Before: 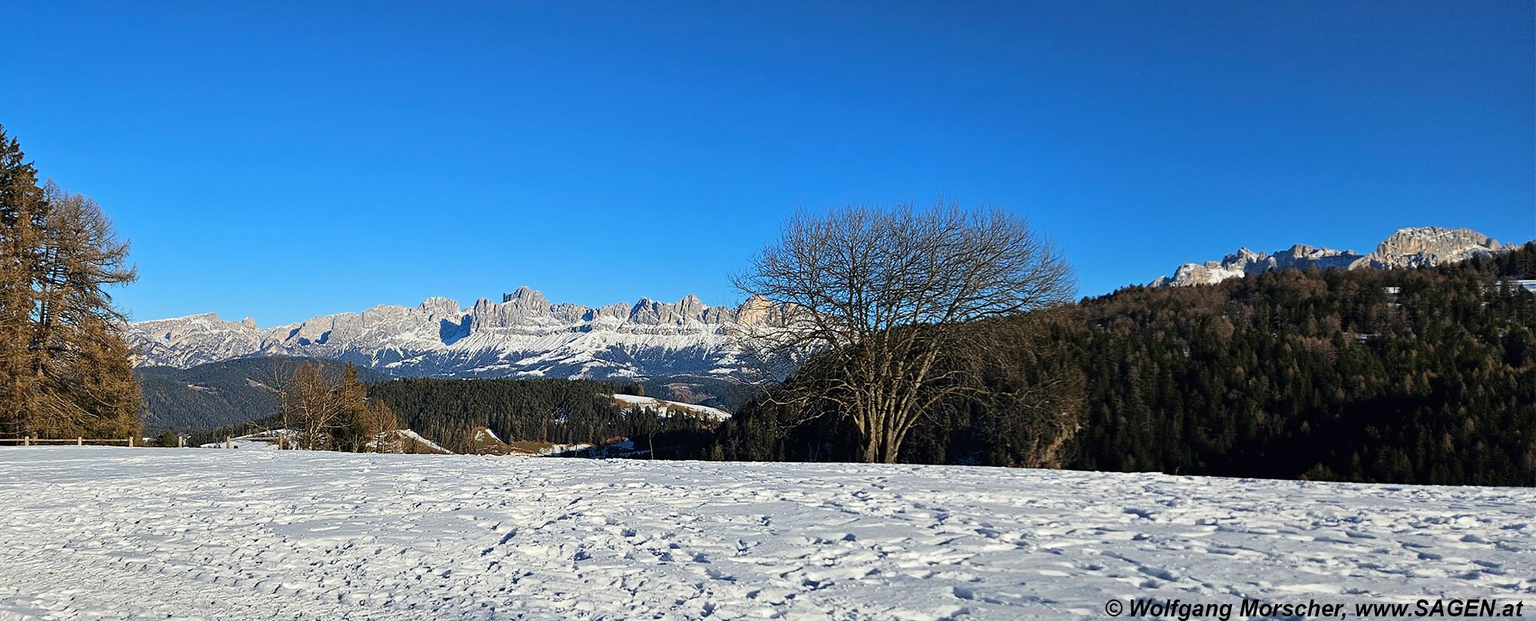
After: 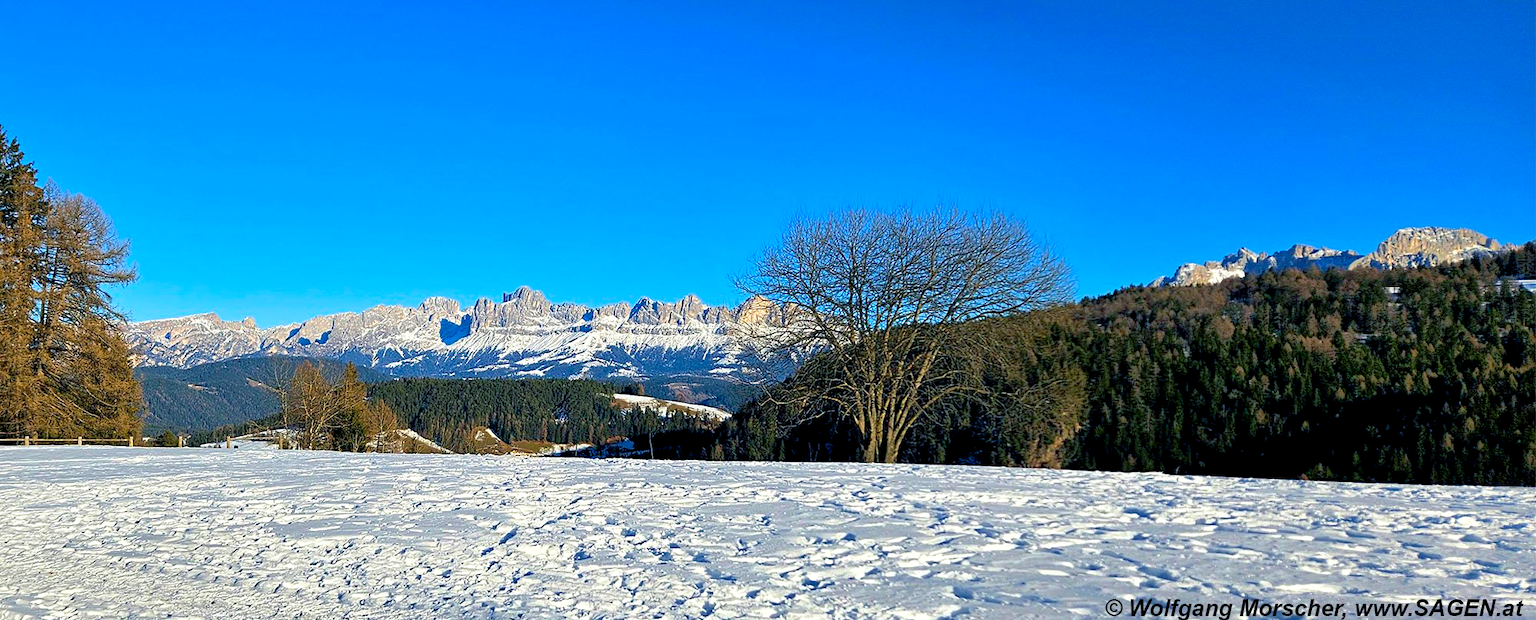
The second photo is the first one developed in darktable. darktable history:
color balance rgb: shadows lift › chroma 5.176%, shadows lift › hue 240.01°, global offset › luminance -0.474%, perceptual saturation grading › global saturation 9.923%, perceptual brilliance grading › global brilliance 9.491%, perceptual brilliance grading › shadows 15.164%, global vibrance 20%
velvia: on, module defaults
shadows and highlights: on, module defaults
